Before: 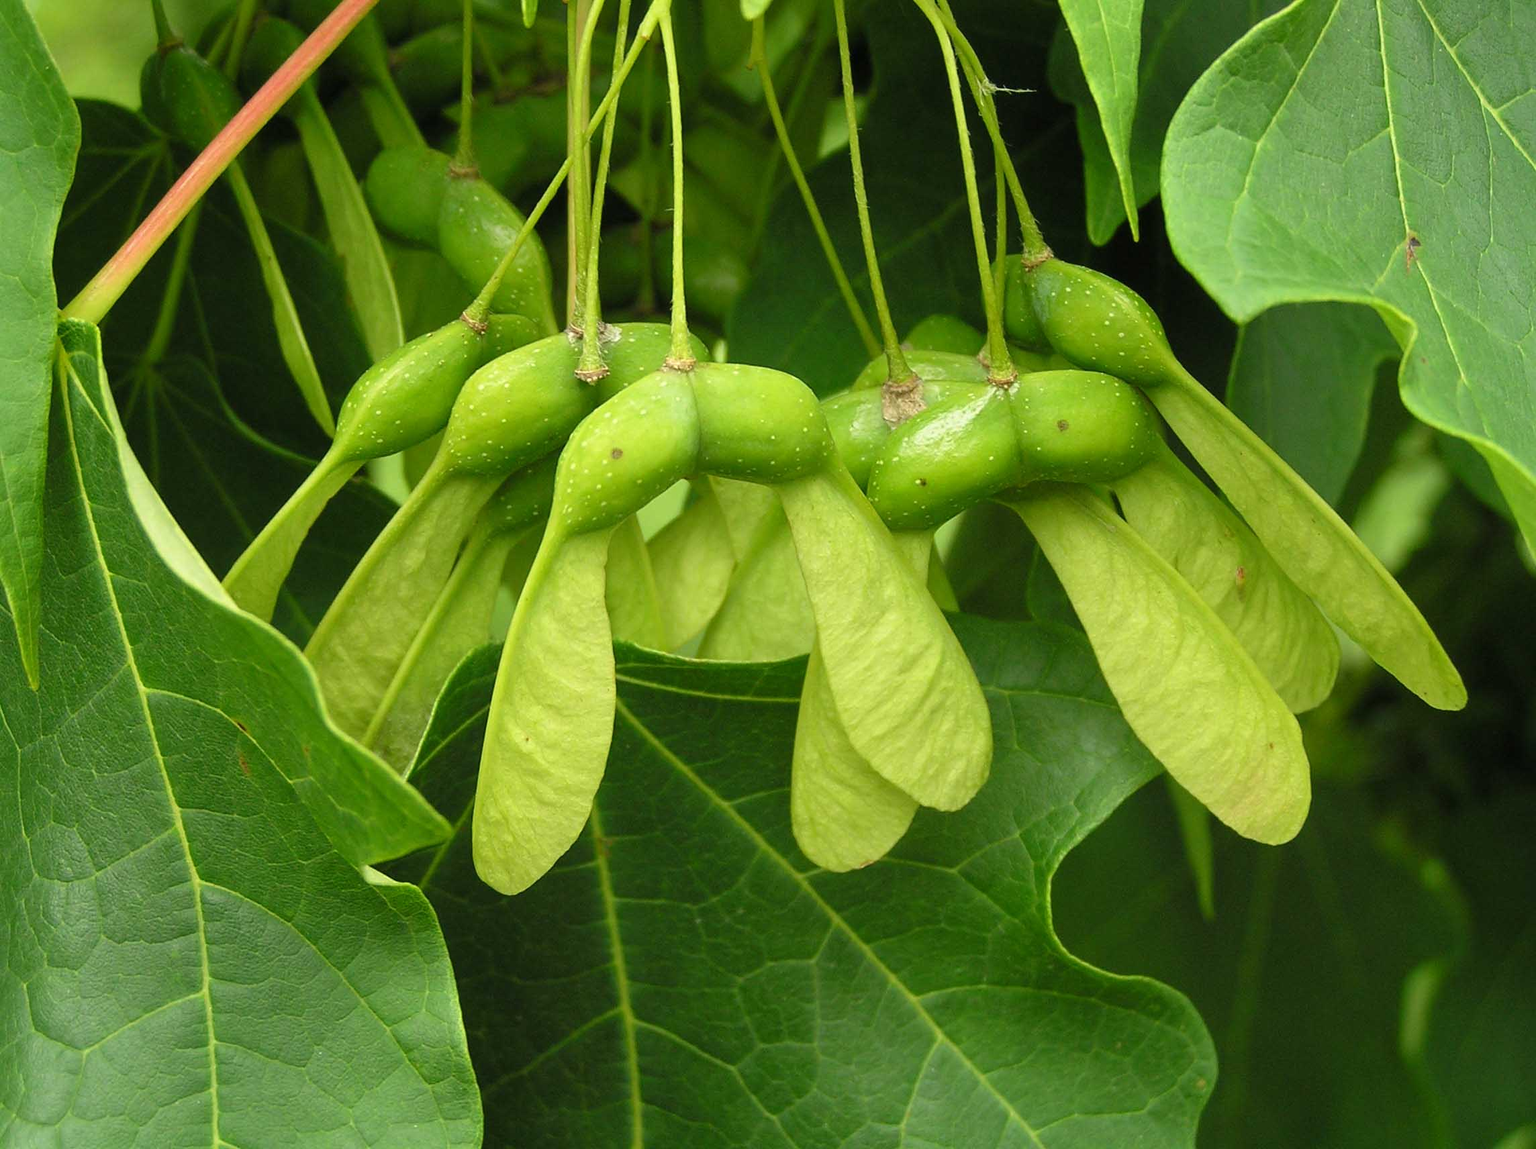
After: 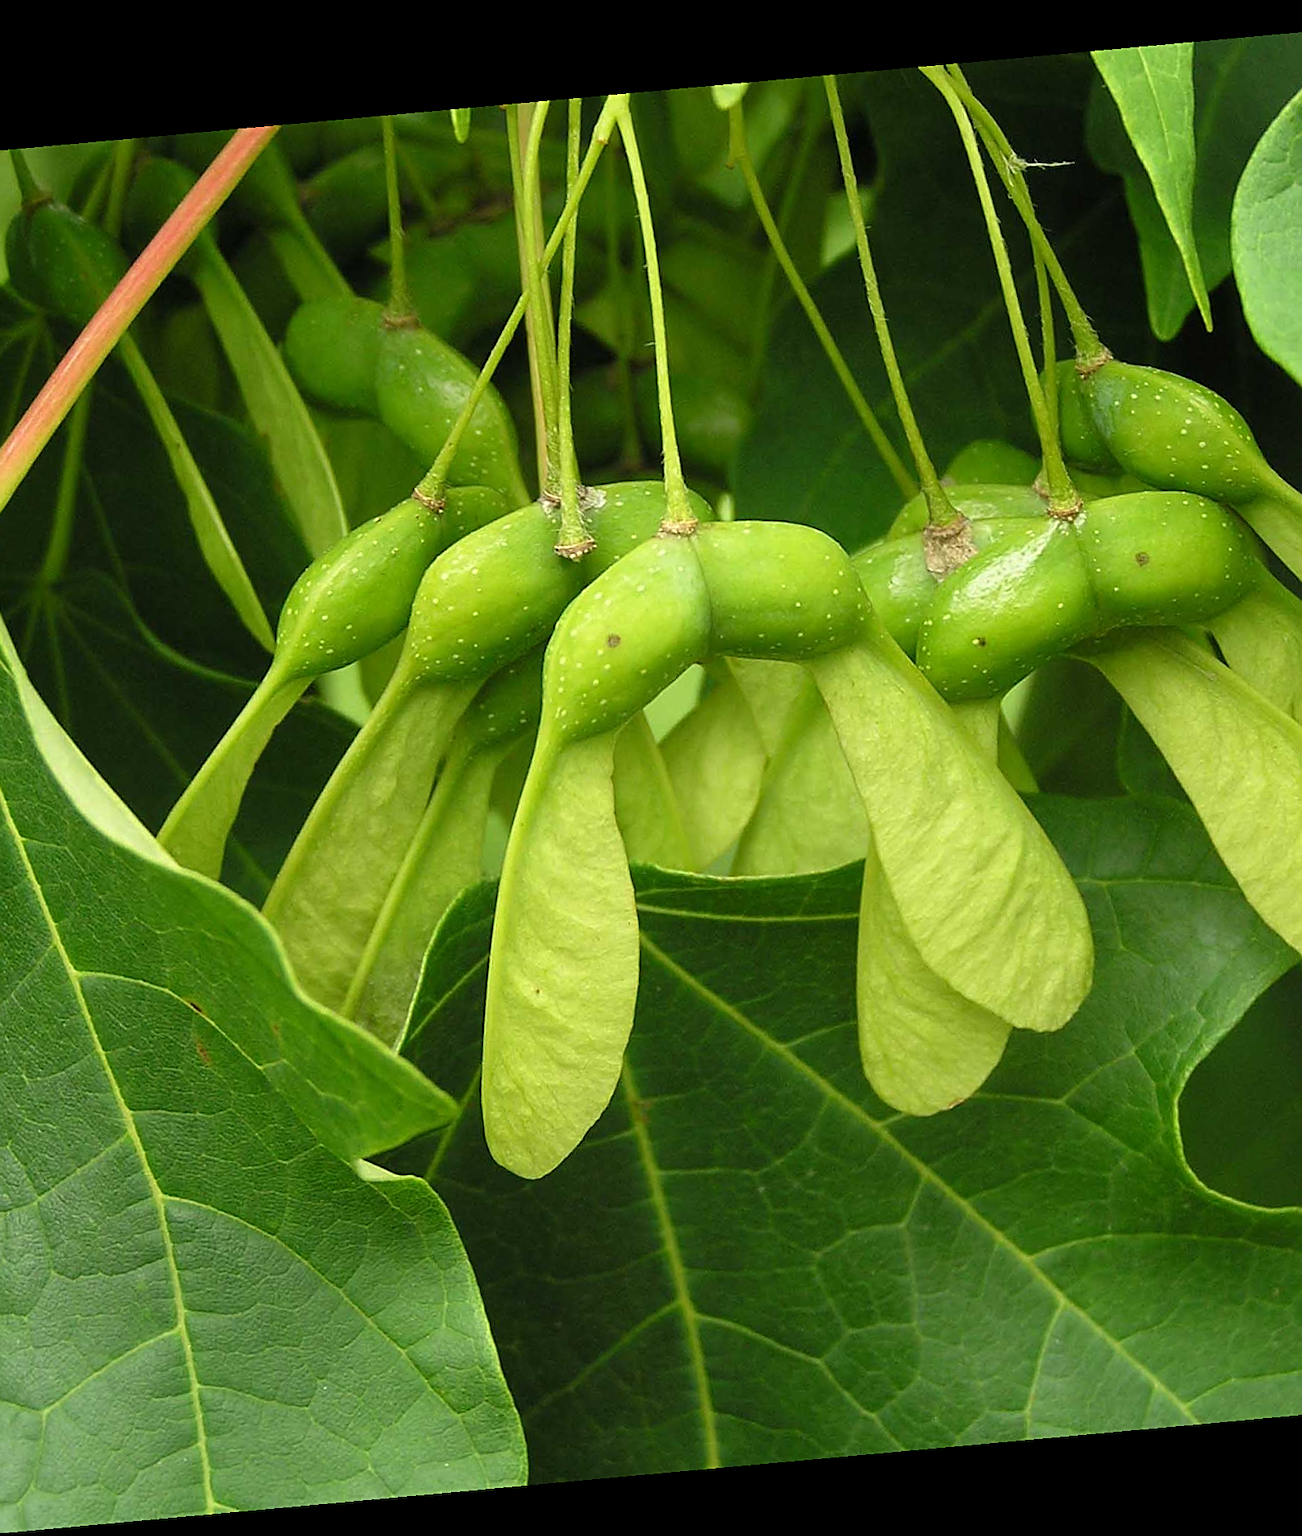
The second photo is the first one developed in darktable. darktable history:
rotate and perspective: rotation -5.2°, automatic cropping off
tone equalizer: on, module defaults
sharpen: on, module defaults
crop and rotate: left 8.786%, right 24.548%
